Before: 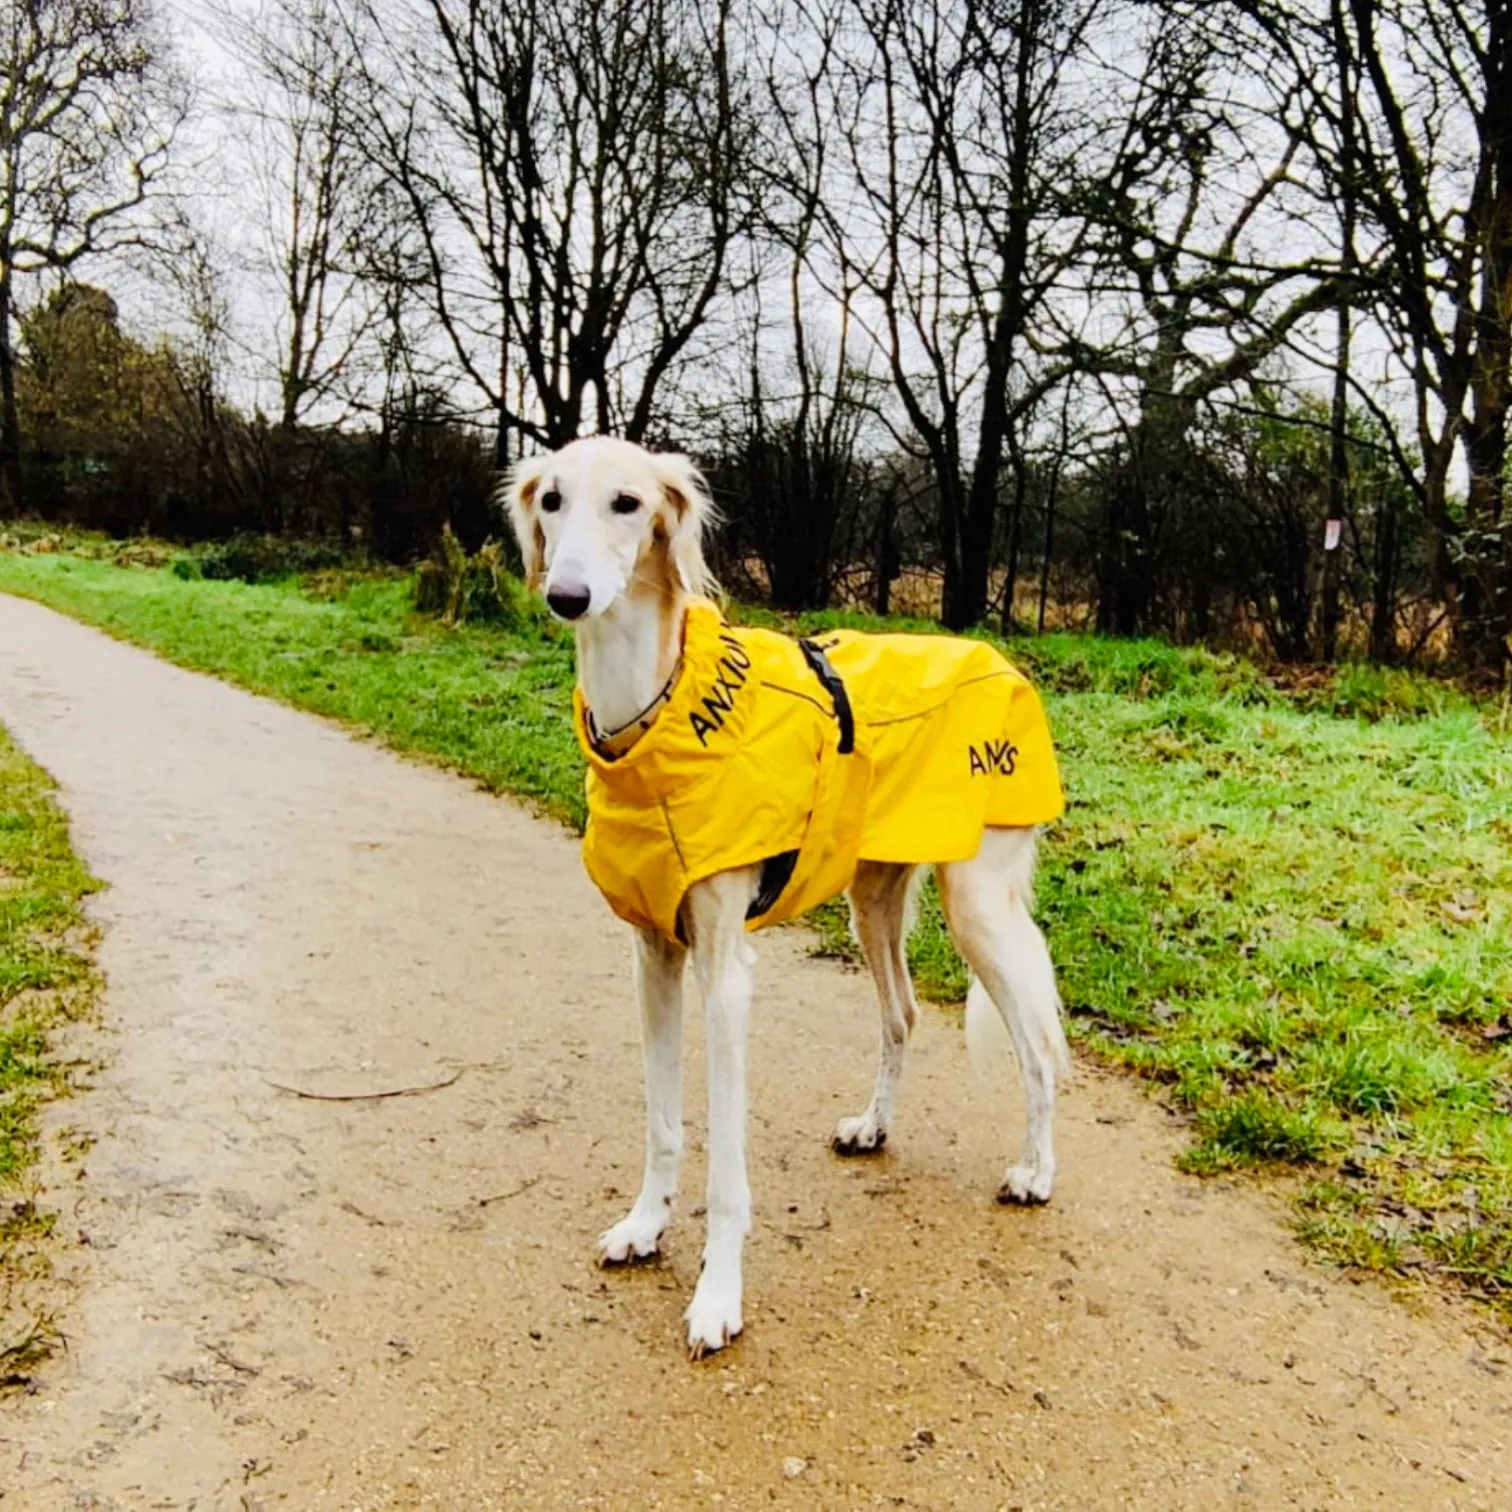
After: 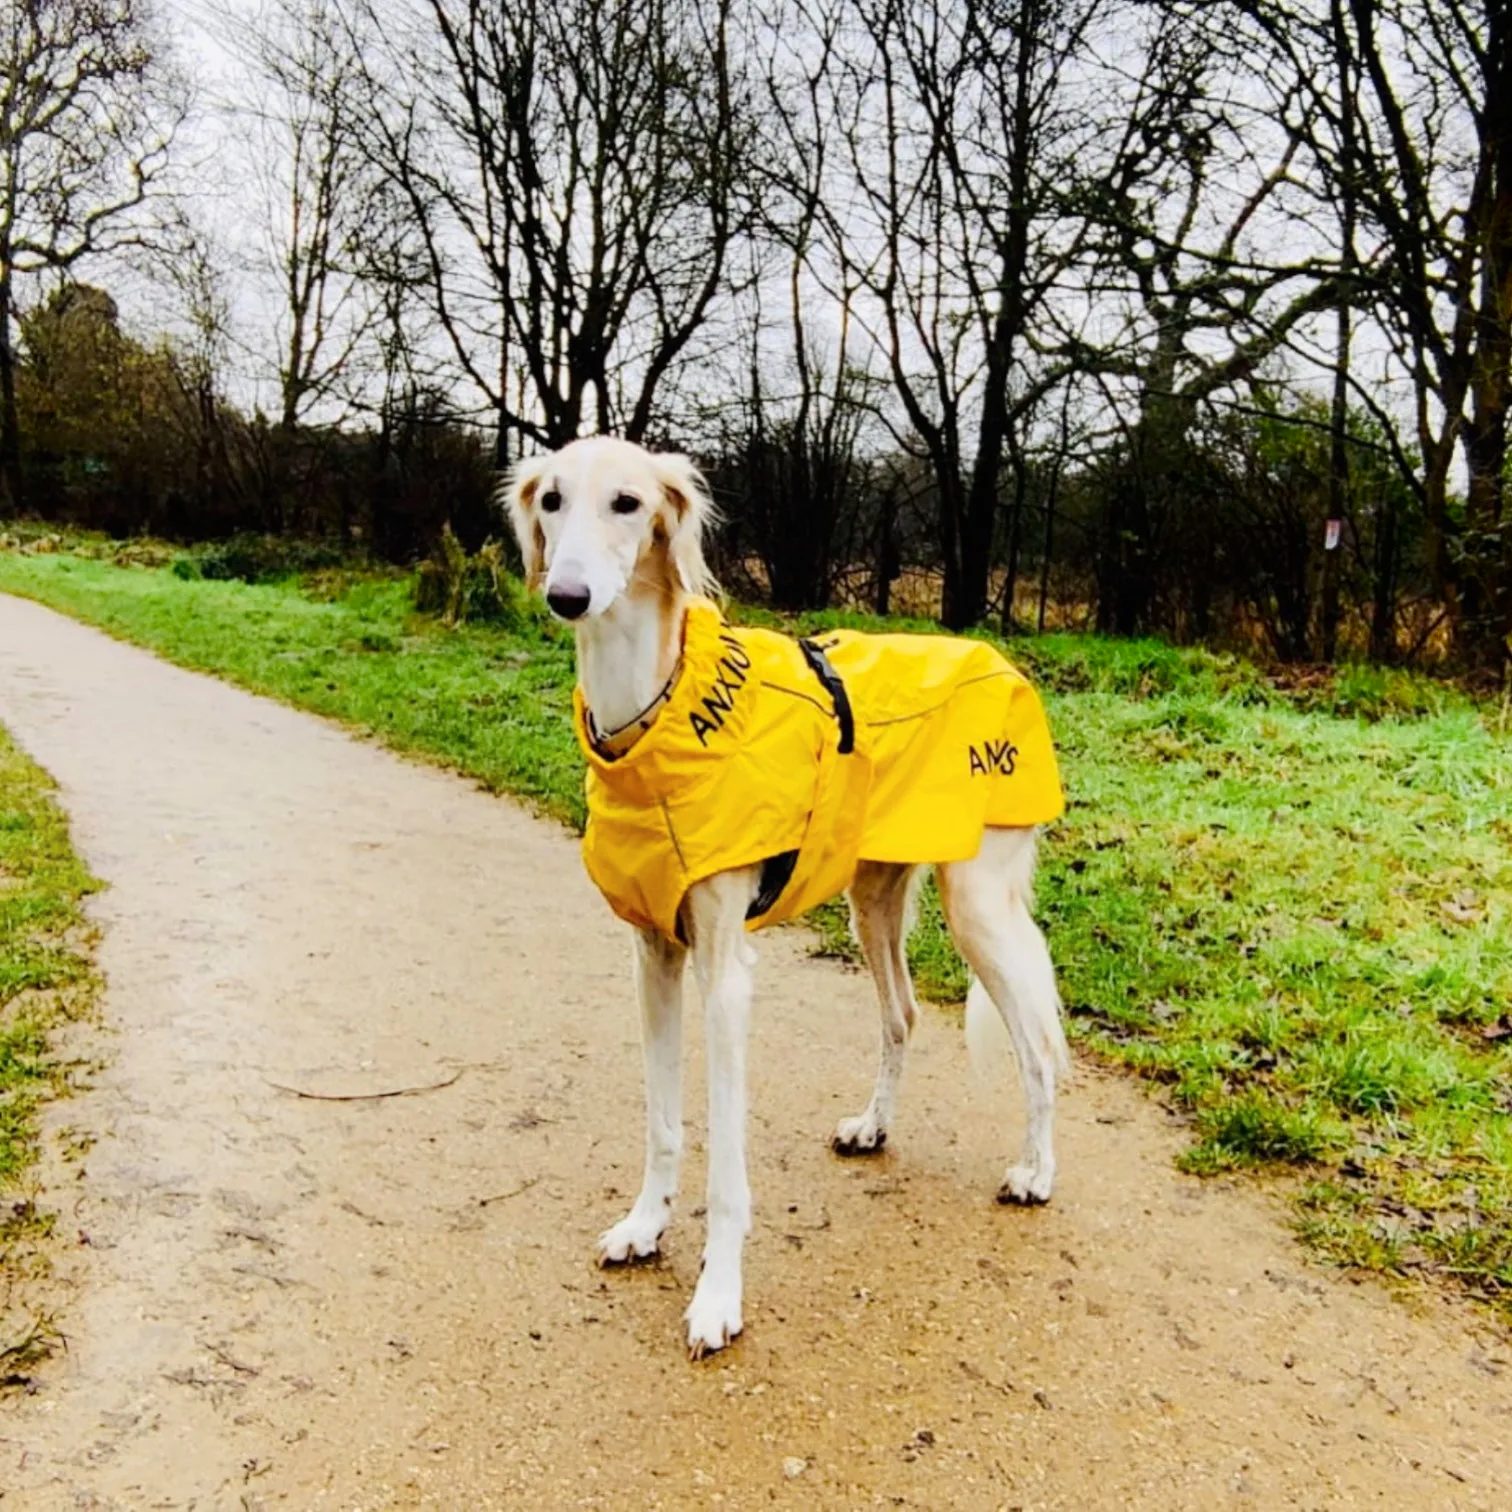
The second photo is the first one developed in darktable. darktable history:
shadows and highlights: shadows -71.33, highlights 34.38, soften with gaussian
